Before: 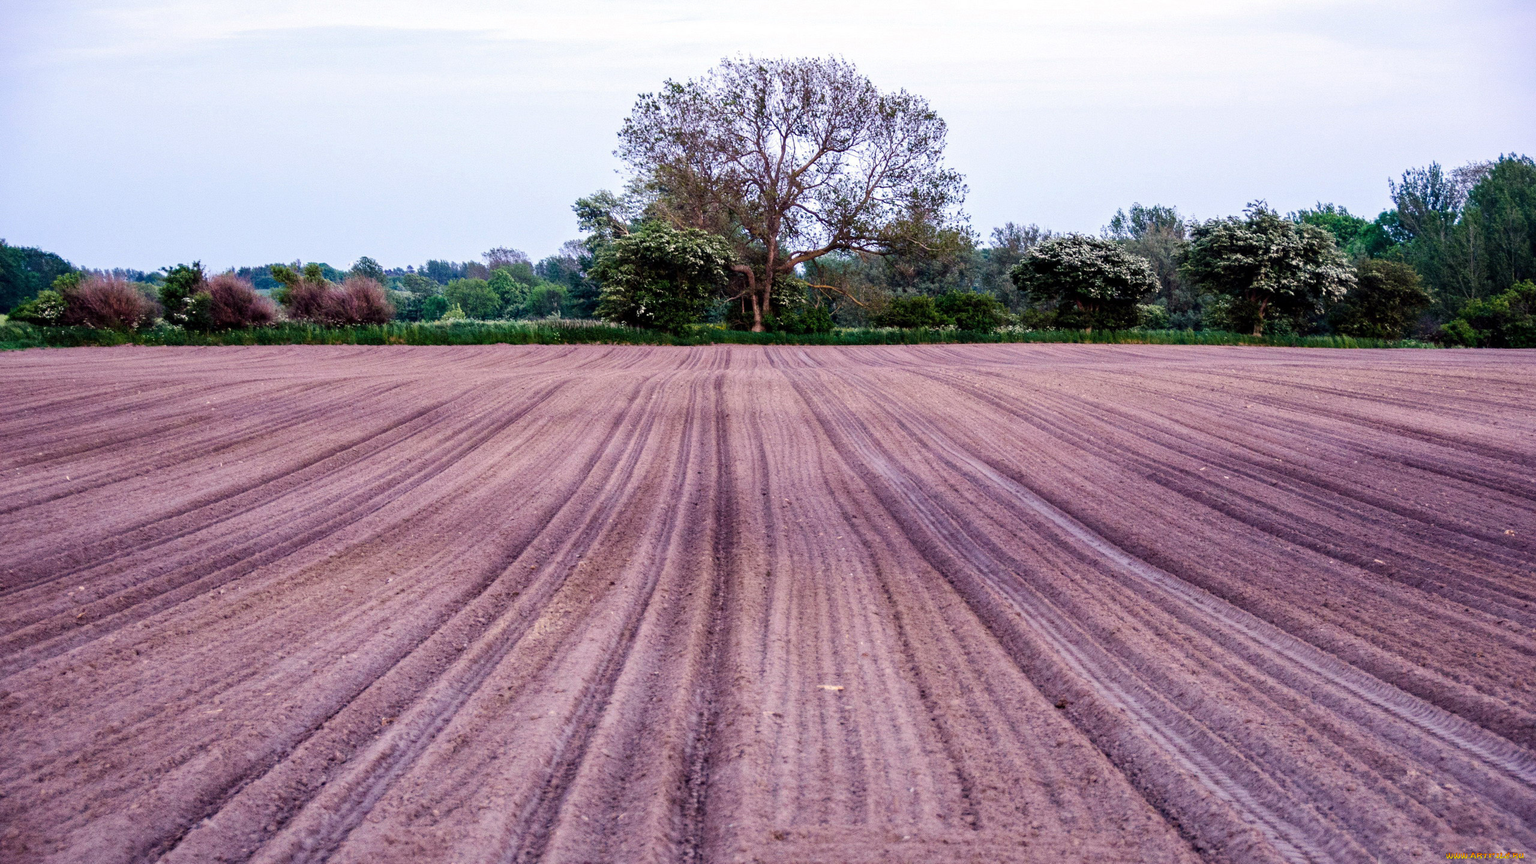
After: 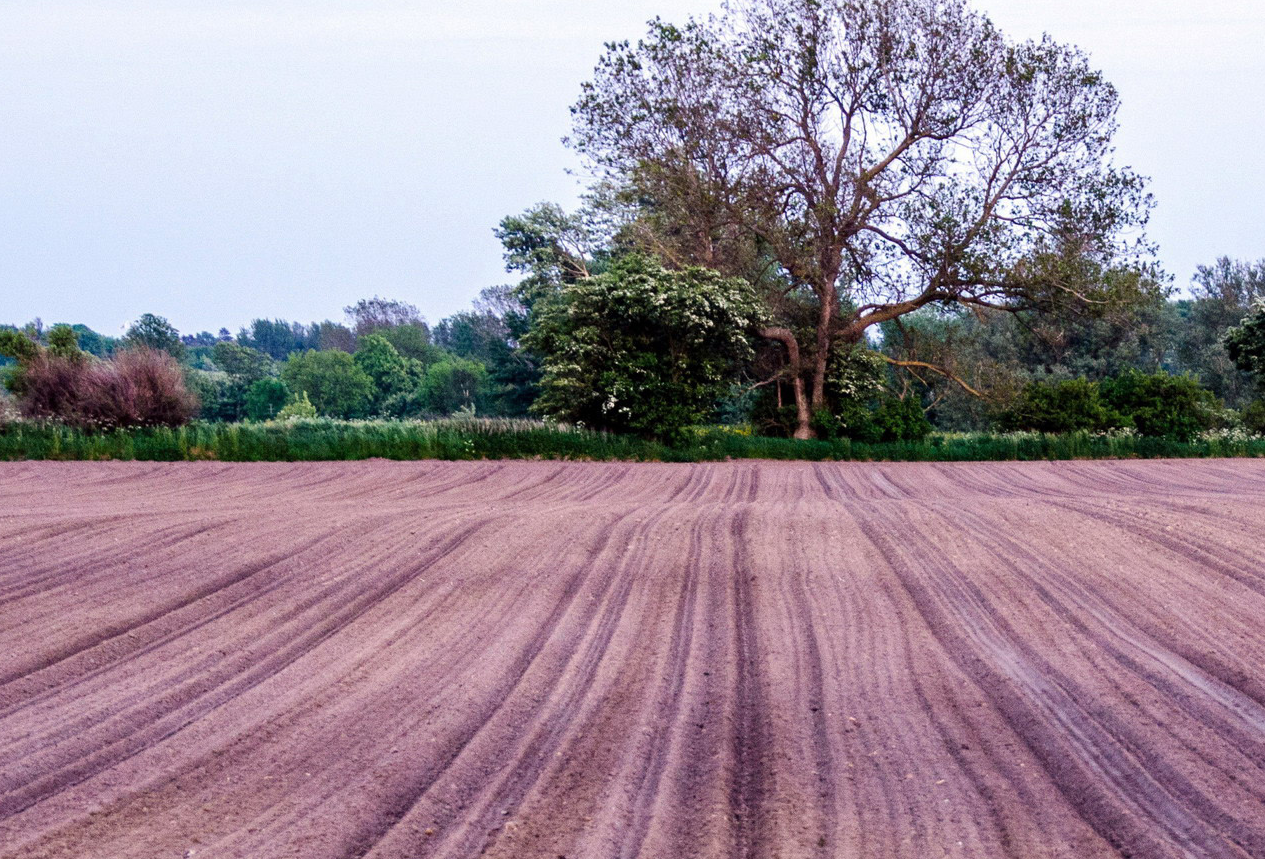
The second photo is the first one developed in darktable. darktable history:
crop: left 17.935%, top 7.93%, right 32.624%, bottom 32.402%
